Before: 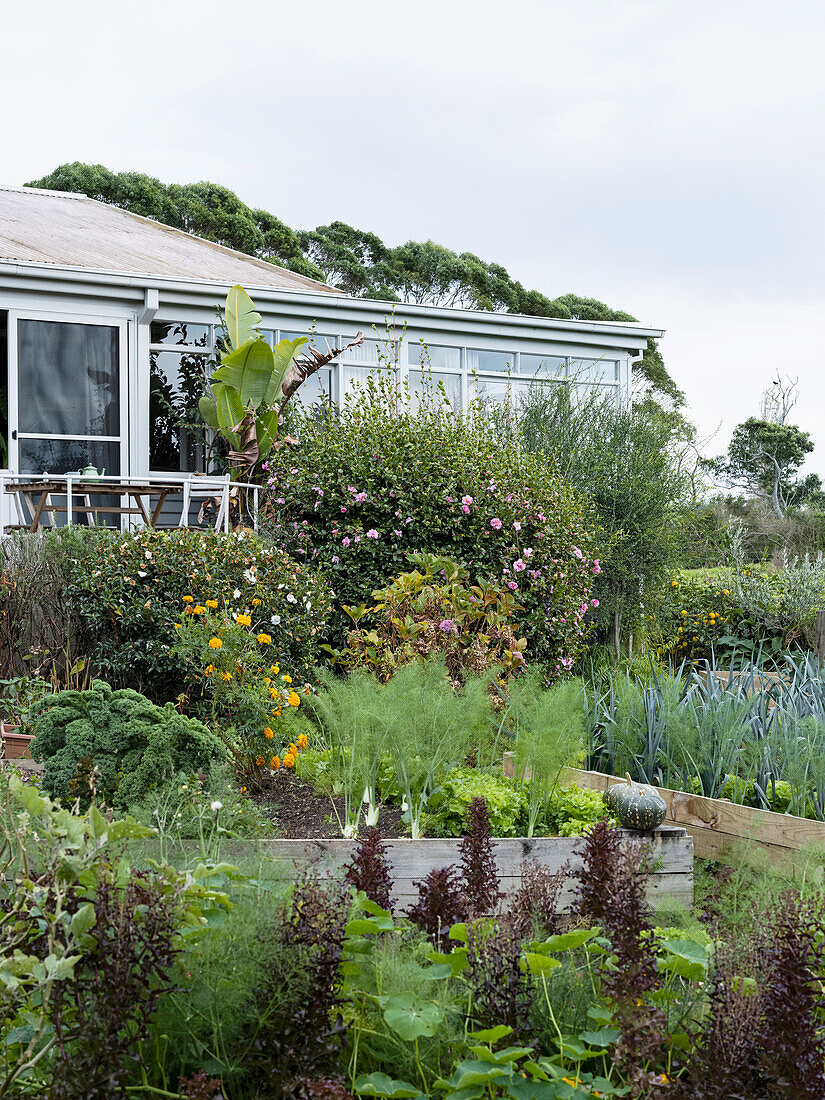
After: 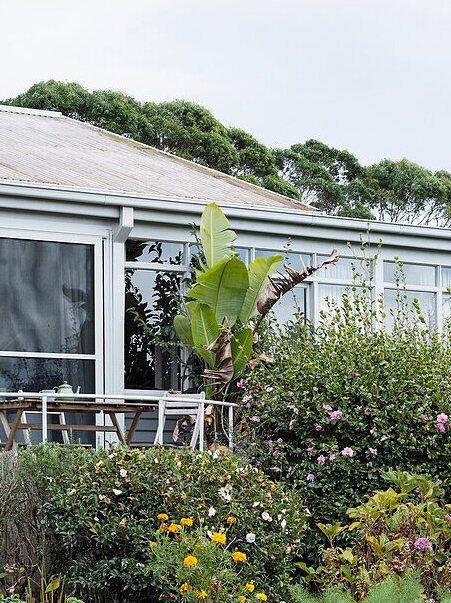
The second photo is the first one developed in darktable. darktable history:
crop and rotate: left 3.047%, top 7.509%, right 42.236%, bottom 37.598%
